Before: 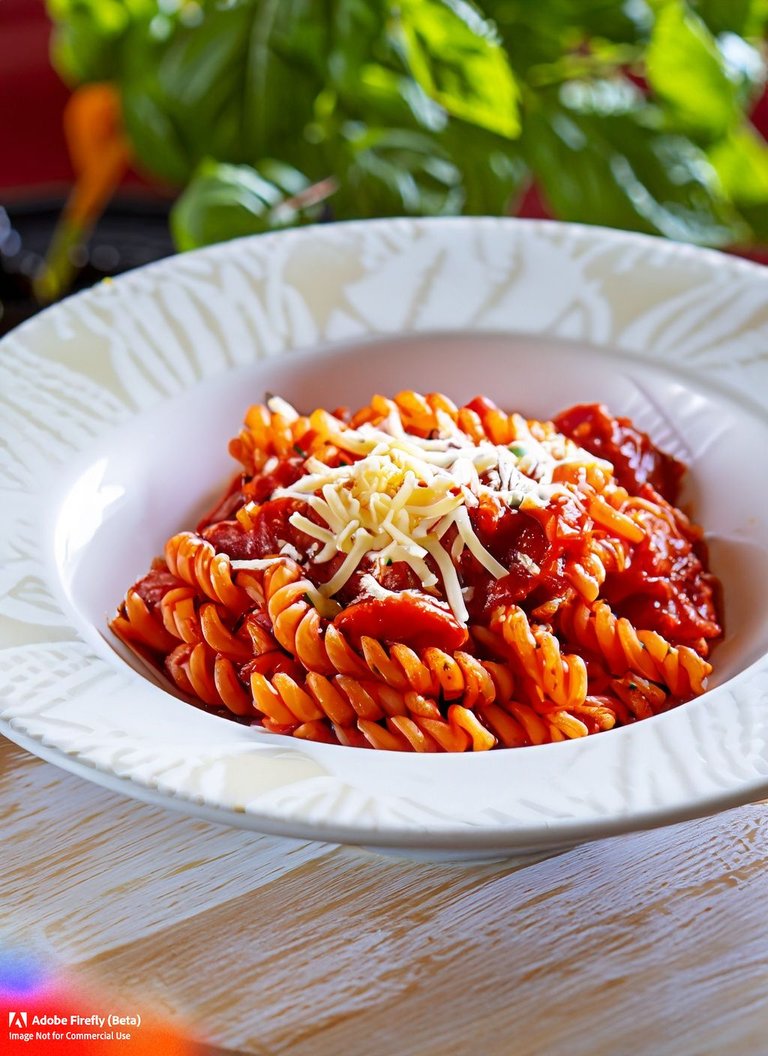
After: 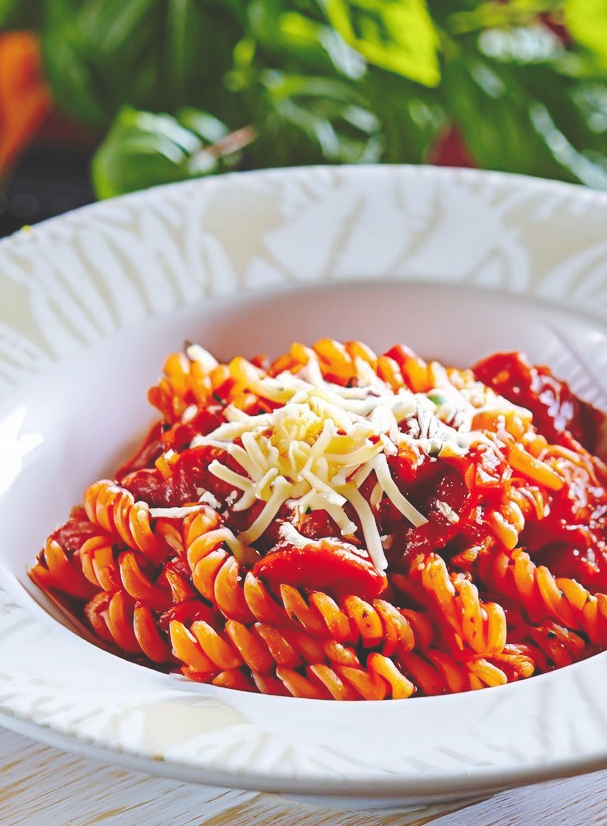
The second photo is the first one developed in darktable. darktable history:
sharpen: radius 2.906, amount 0.88, threshold 47.375
crop and rotate: left 10.562%, top 5.006%, right 10.304%, bottom 16.703%
base curve: curves: ch0 [(0, 0.024) (0.055, 0.065) (0.121, 0.166) (0.236, 0.319) (0.693, 0.726) (1, 1)], preserve colors none
